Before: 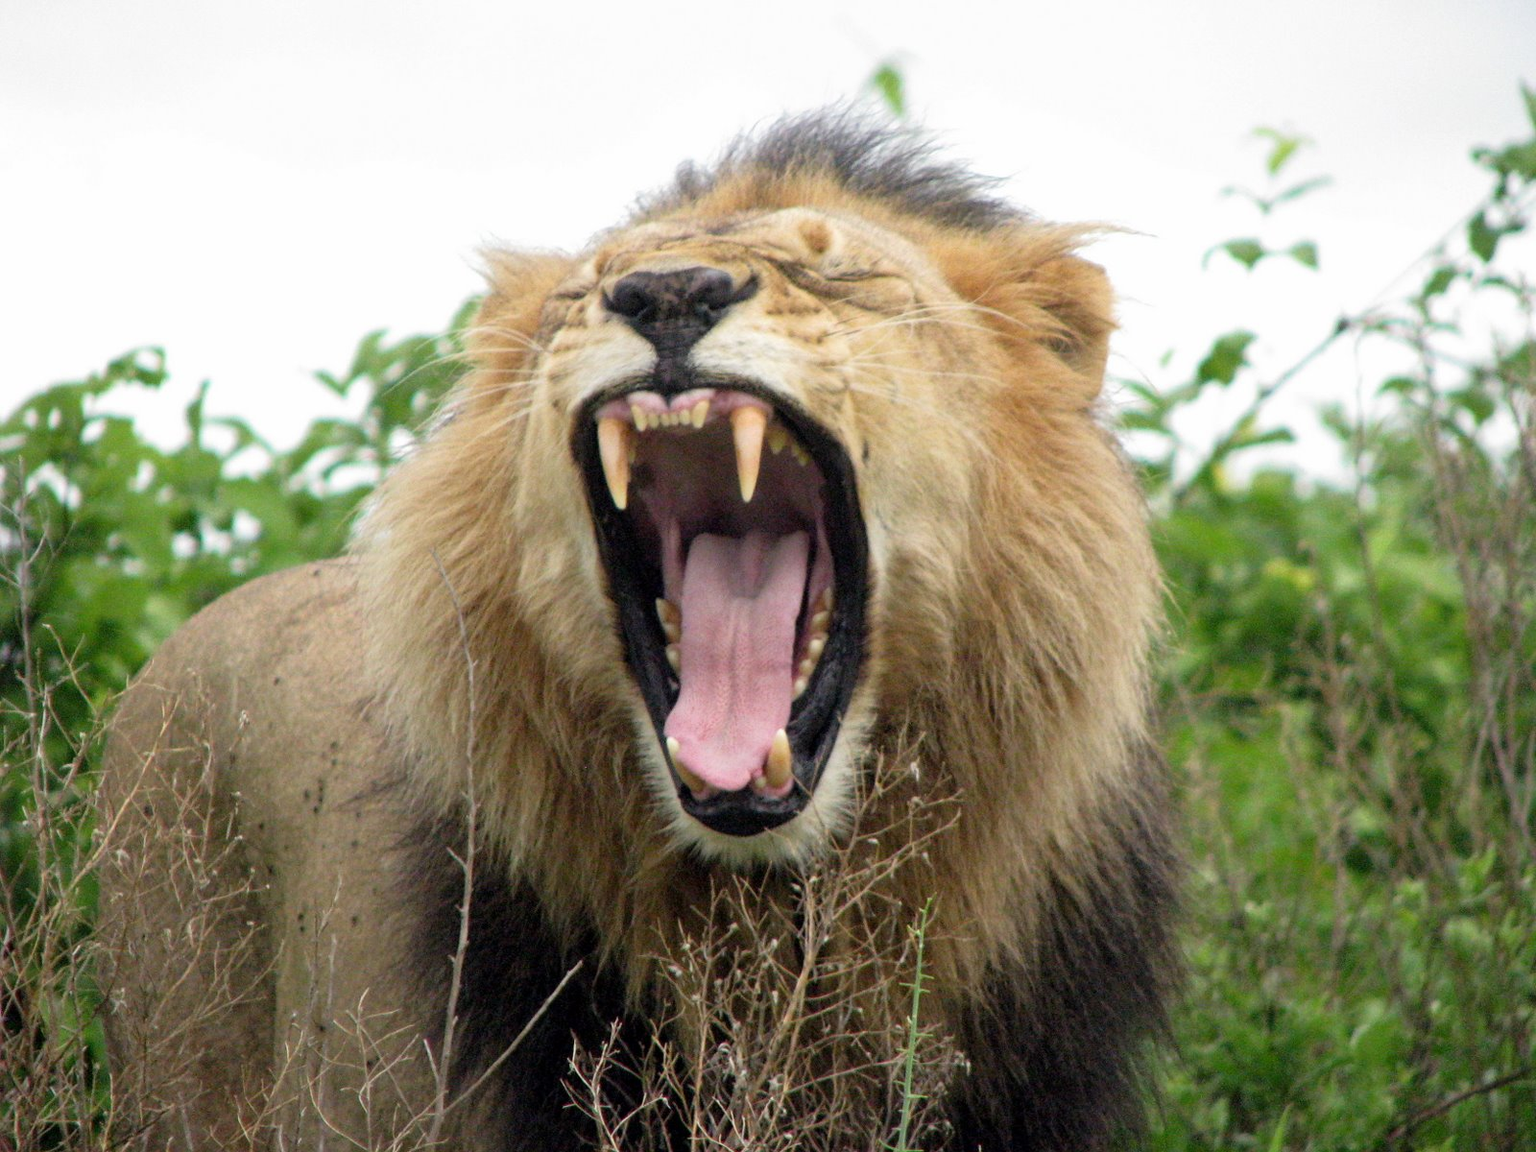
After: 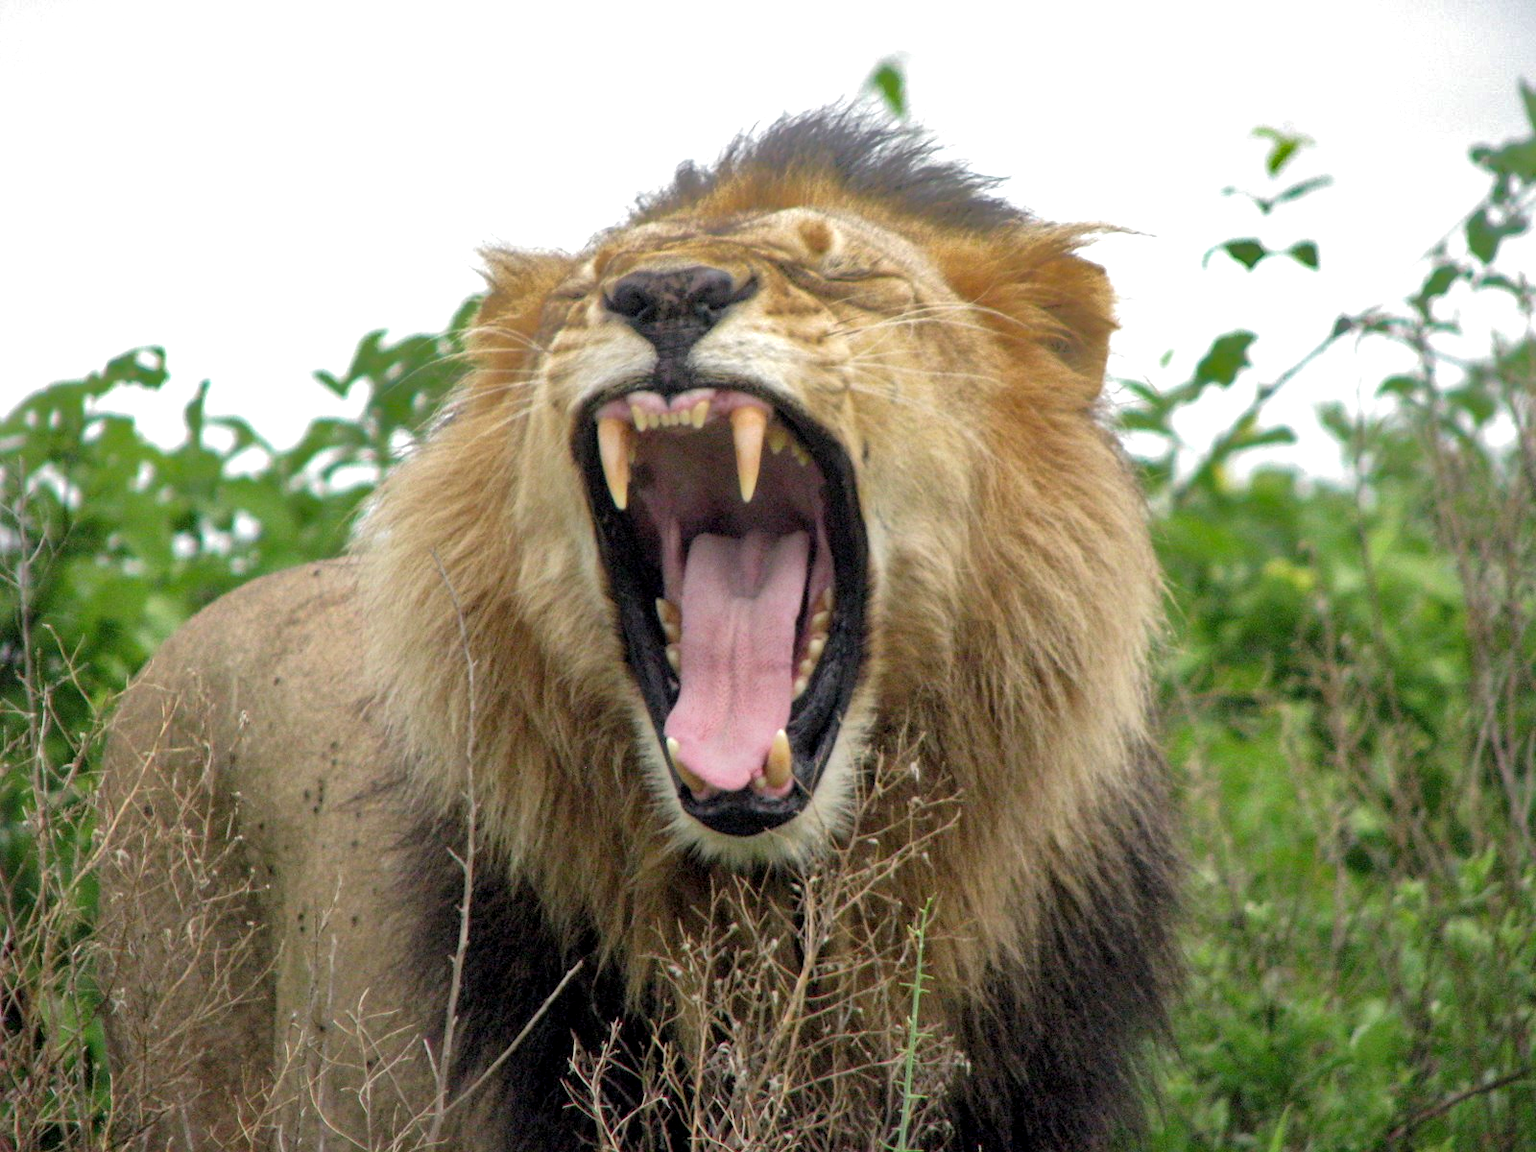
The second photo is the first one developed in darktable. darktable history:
shadows and highlights: shadows 39.74, highlights -59.75
exposure: exposure 0.15 EV, compensate exposure bias true, compensate highlight preservation false
local contrast: highlights 100%, shadows 101%, detail 119%, midtone range 0.2
